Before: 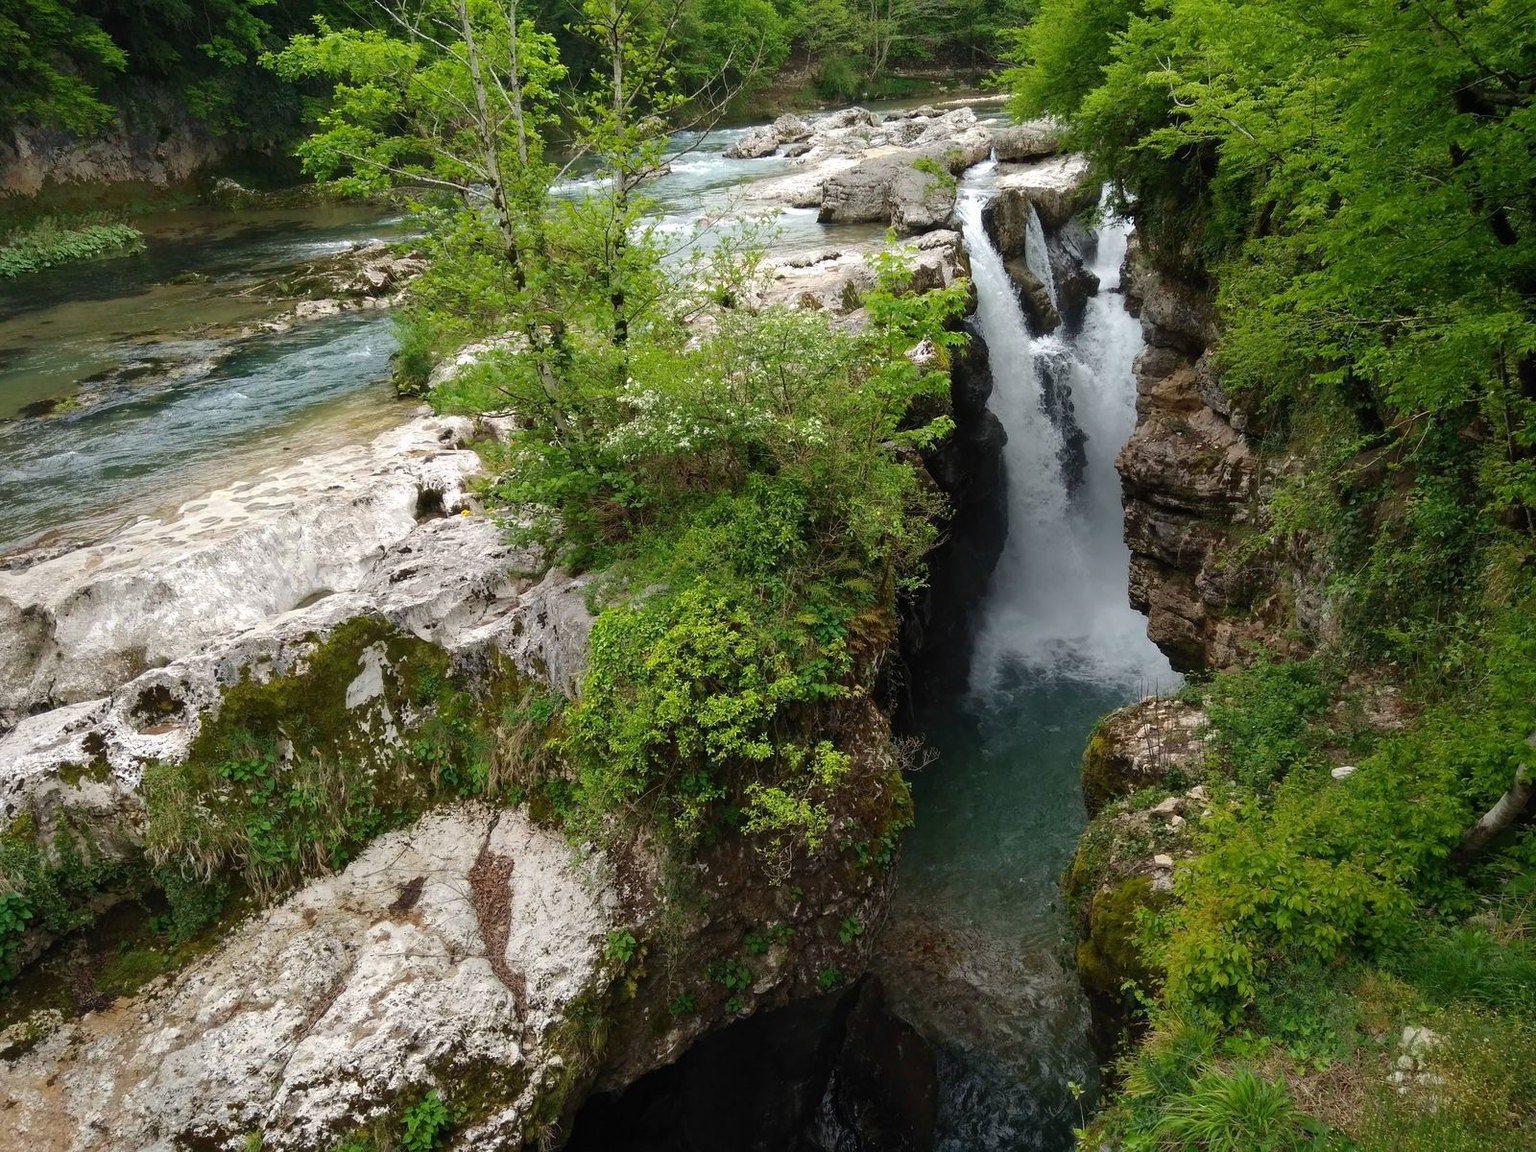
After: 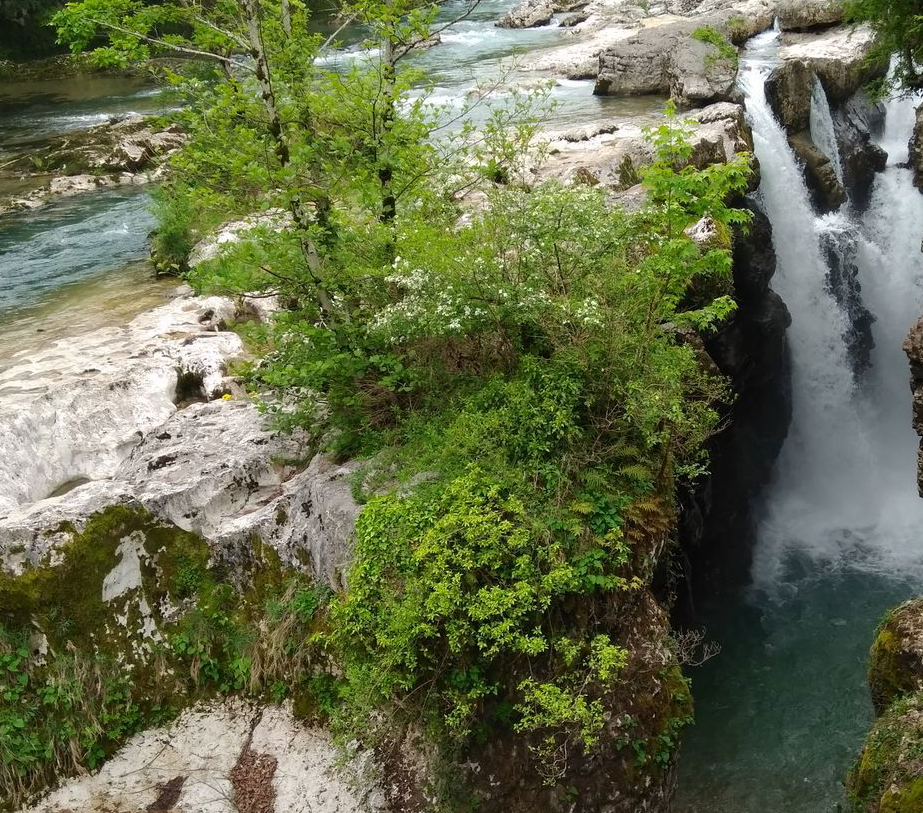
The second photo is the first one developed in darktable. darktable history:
crop: left 16.182%, top 11.492%, right 26.118%, bottom 20.679%
